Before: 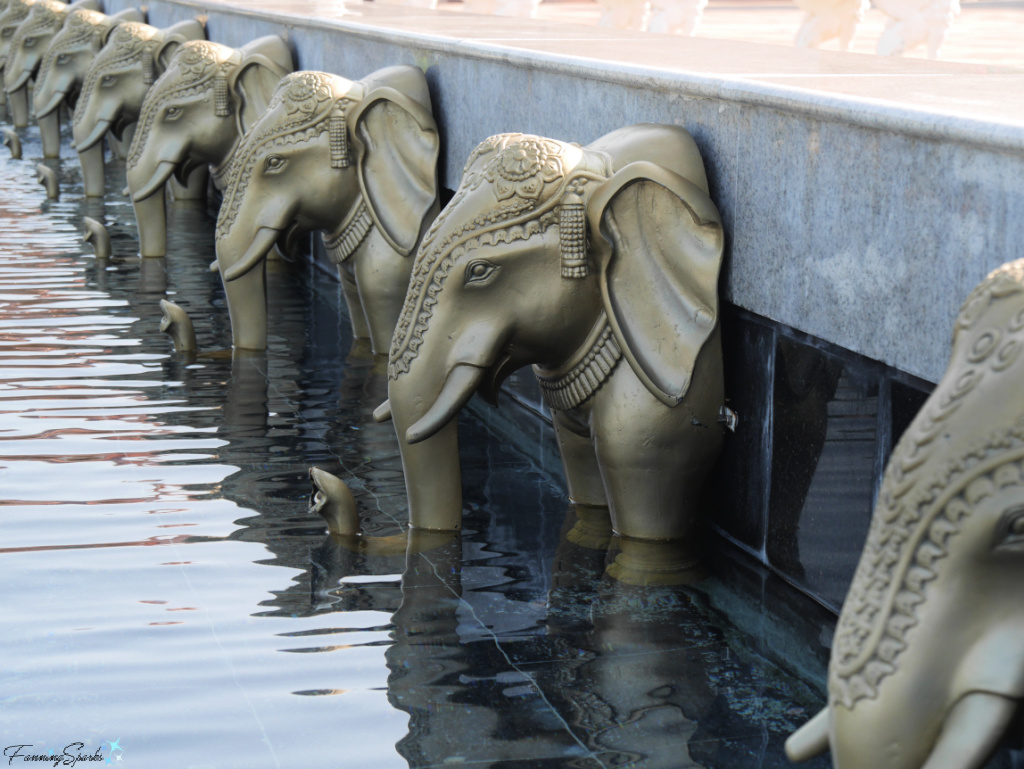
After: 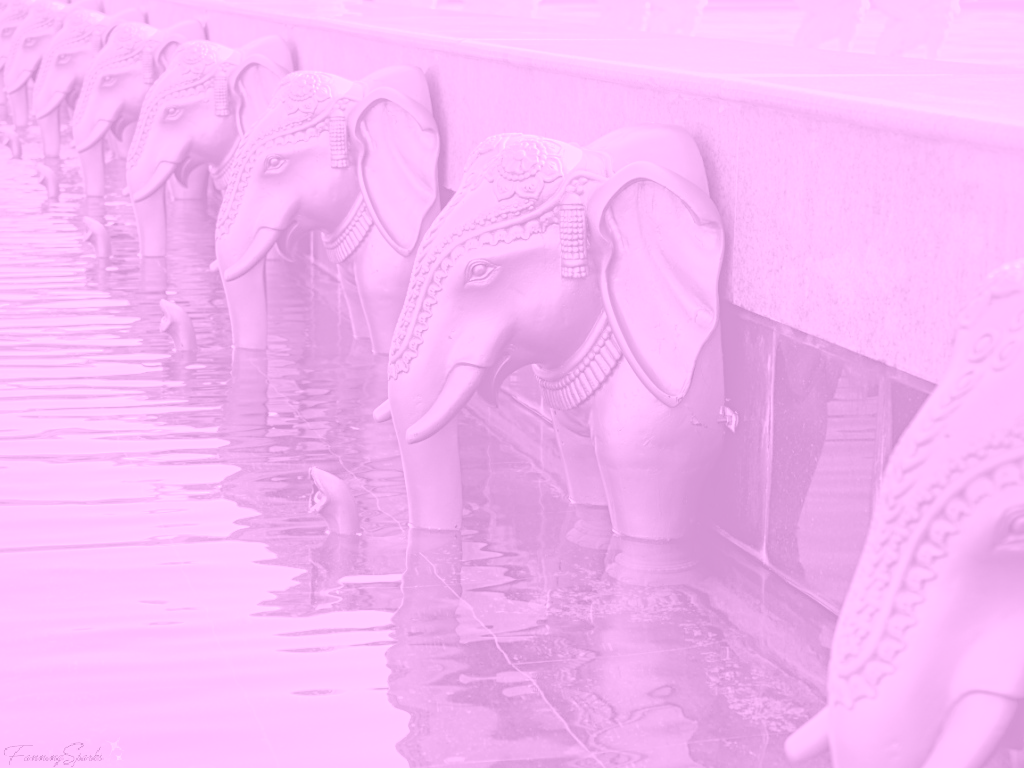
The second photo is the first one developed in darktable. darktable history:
crop: bottom 0.071%
color balance rgb: shadows lift › chroma 1%, shadows lift › hue 113°, highlights gain › chroma 0.2%, highlights gain › hue 333°, perceptual saturation grading › global saturation 20%, perceptual saturation grading › highlights -50%, perceptual saturation grading › shadows 25%, contrast -10%
colorize: hue 331.2°, saturation 75%, source mix 30.28%, lightness 70.52%, version 1
shadows and highlights: shadows 38.43, highlights -74.54
contrast equalizer: y [[0.5, 0.5, 0.5, 0.539, 0.64, 0.611], [0.5 ×6], [0.5 ×6], [0 ×6], [0 ×6]]
